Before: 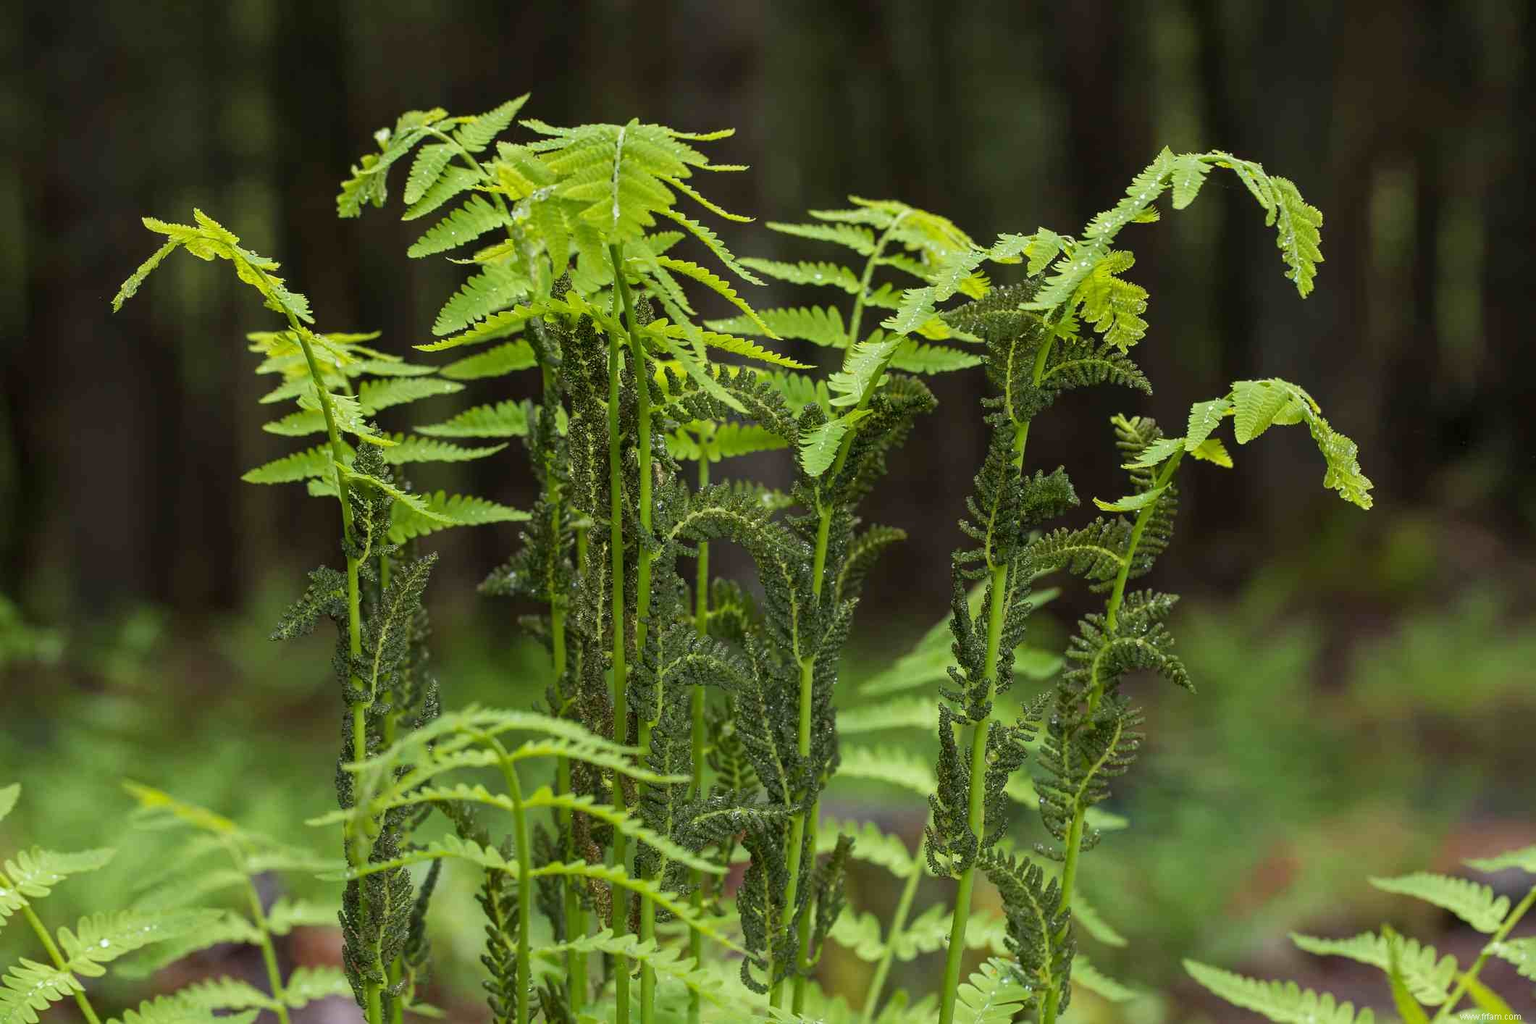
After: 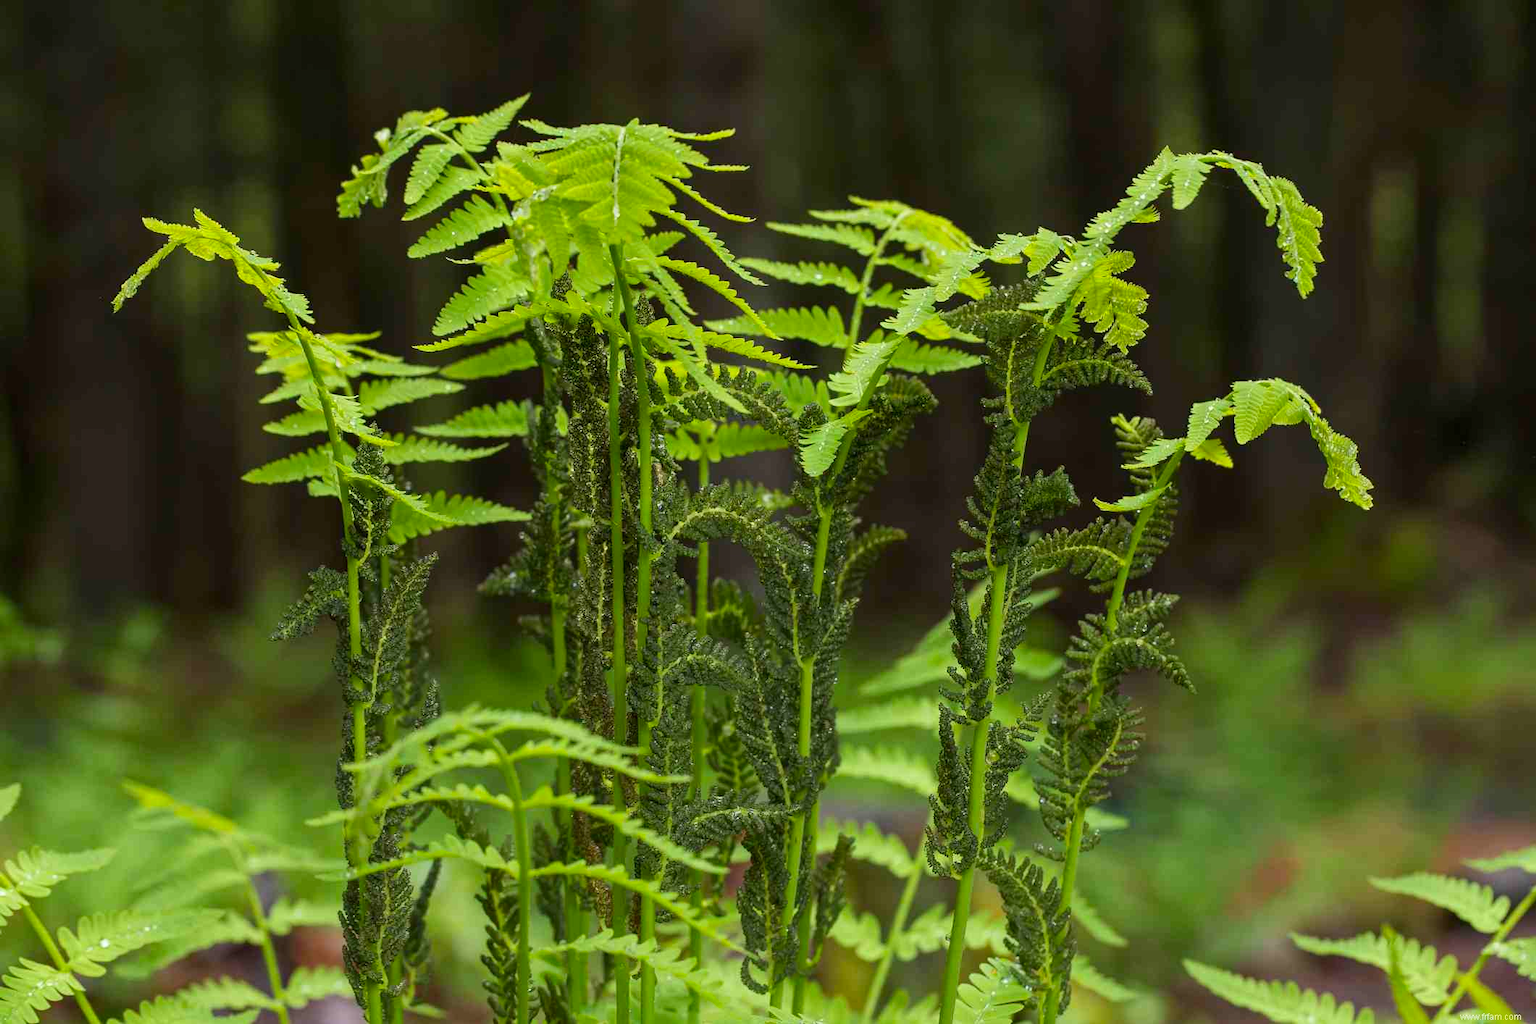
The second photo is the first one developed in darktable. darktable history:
white balance: emerald 1
contrast brightness saturation: contrast 0.08, saturation 0.2
